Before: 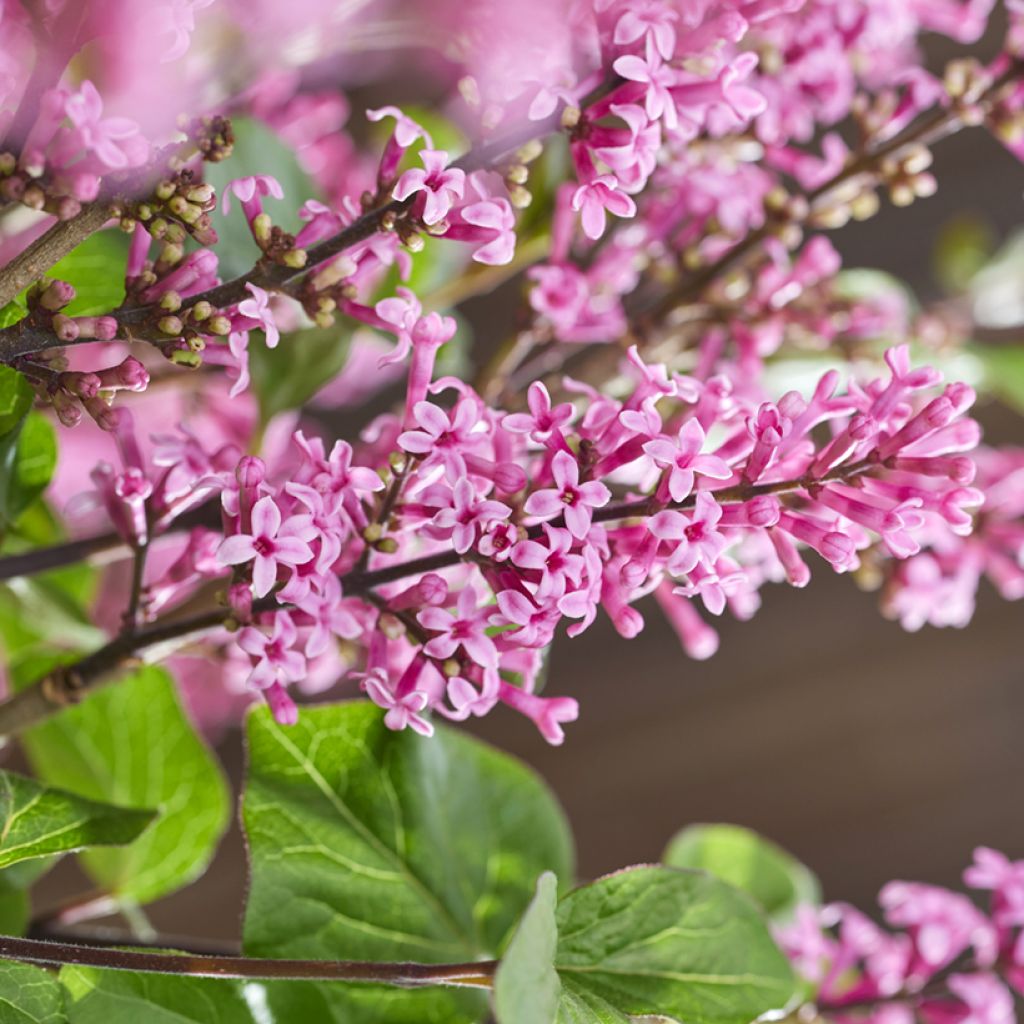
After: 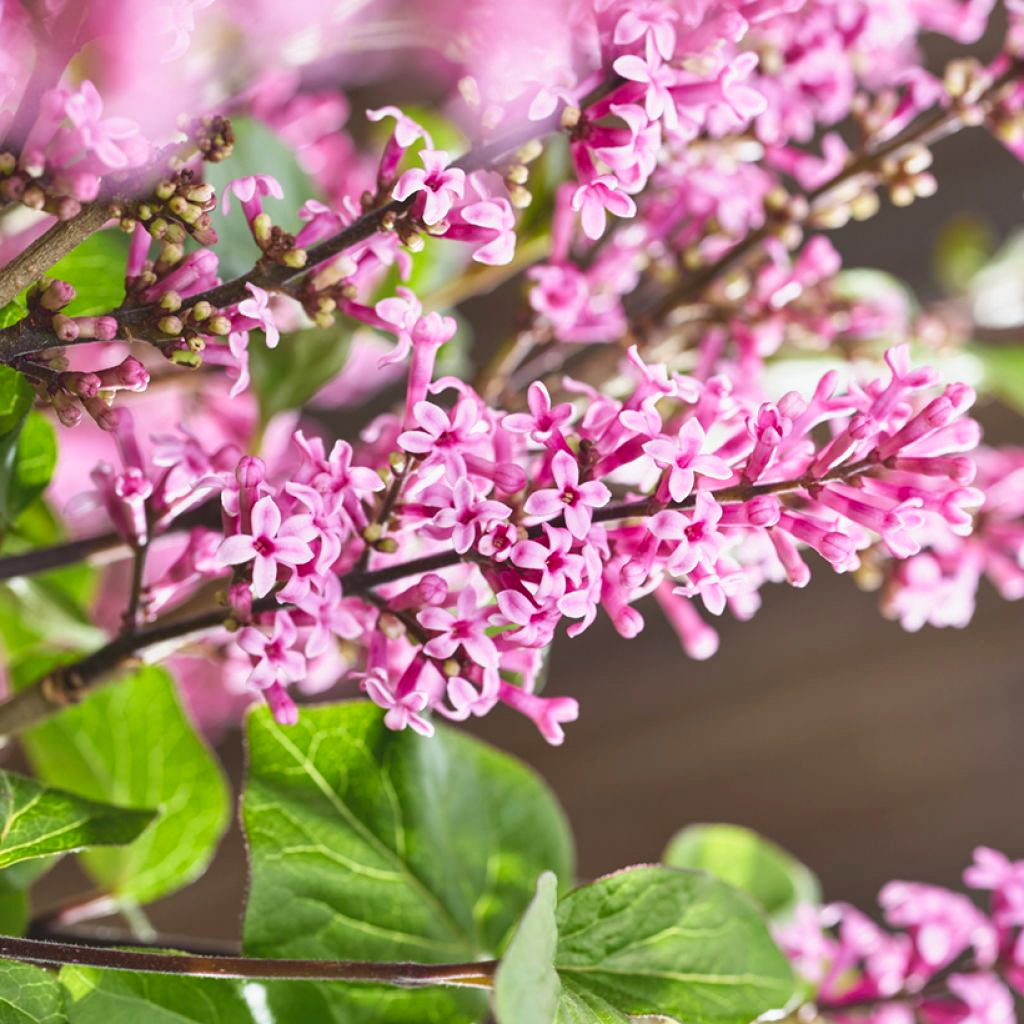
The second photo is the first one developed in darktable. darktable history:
tone curve: curves: ch0 [(0, 0.074) (0.129, 0.136) (0.285, 0.301) (0.689, 0.764) (0.854, 0.926) (0.987, 0.977)]; ch1 [(0, 0) (0.337, 0.249) (0.434, 0.437) (0.485, 0.491) (0.515, 0.495) (0.566, 0.57) (0.625, 0.625) (0.764, 0.806) (1, 1)]; ch2 [(0, 0) (0.314, 0.301) (0.401, 0.411) (0.505, 0.499) (0.54, 0.54) (0.608, 0.613) (0.706, 0.735) (1, 1)], preserve colors none
